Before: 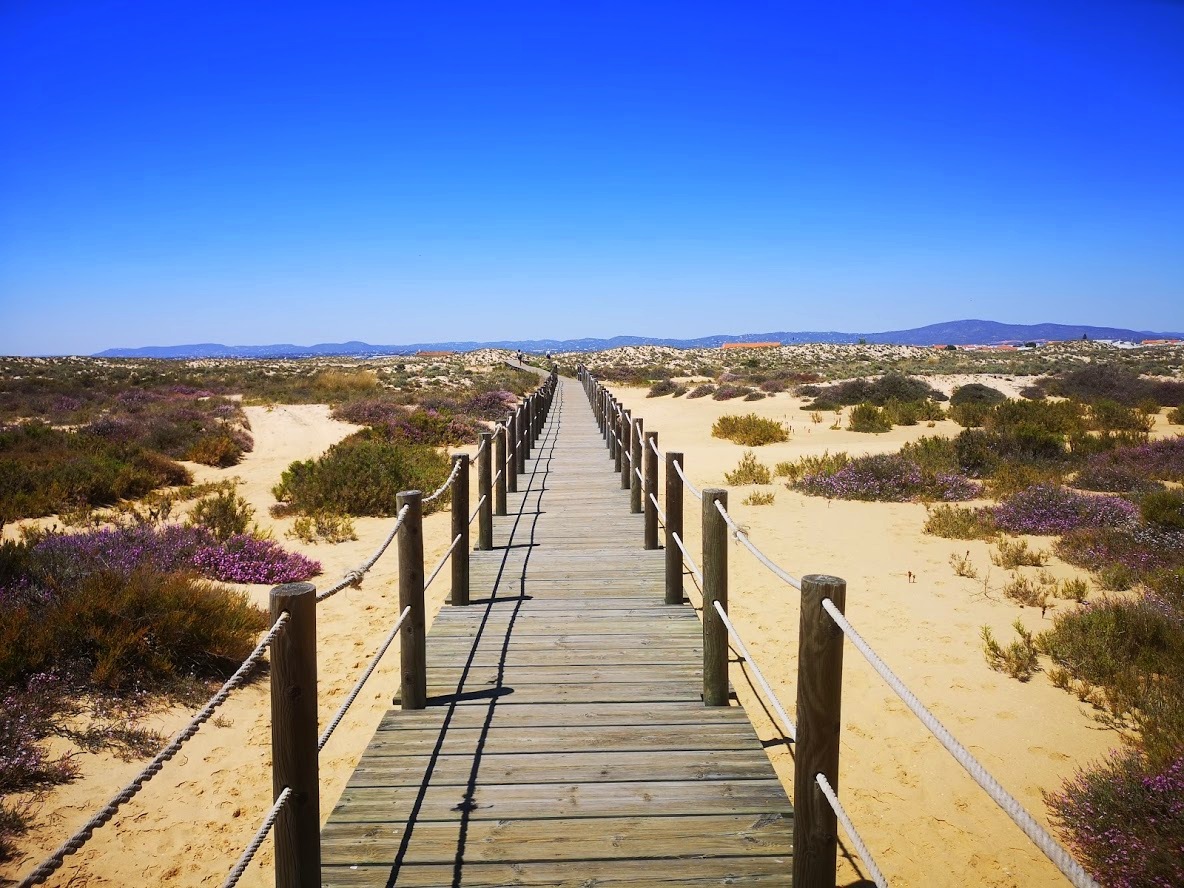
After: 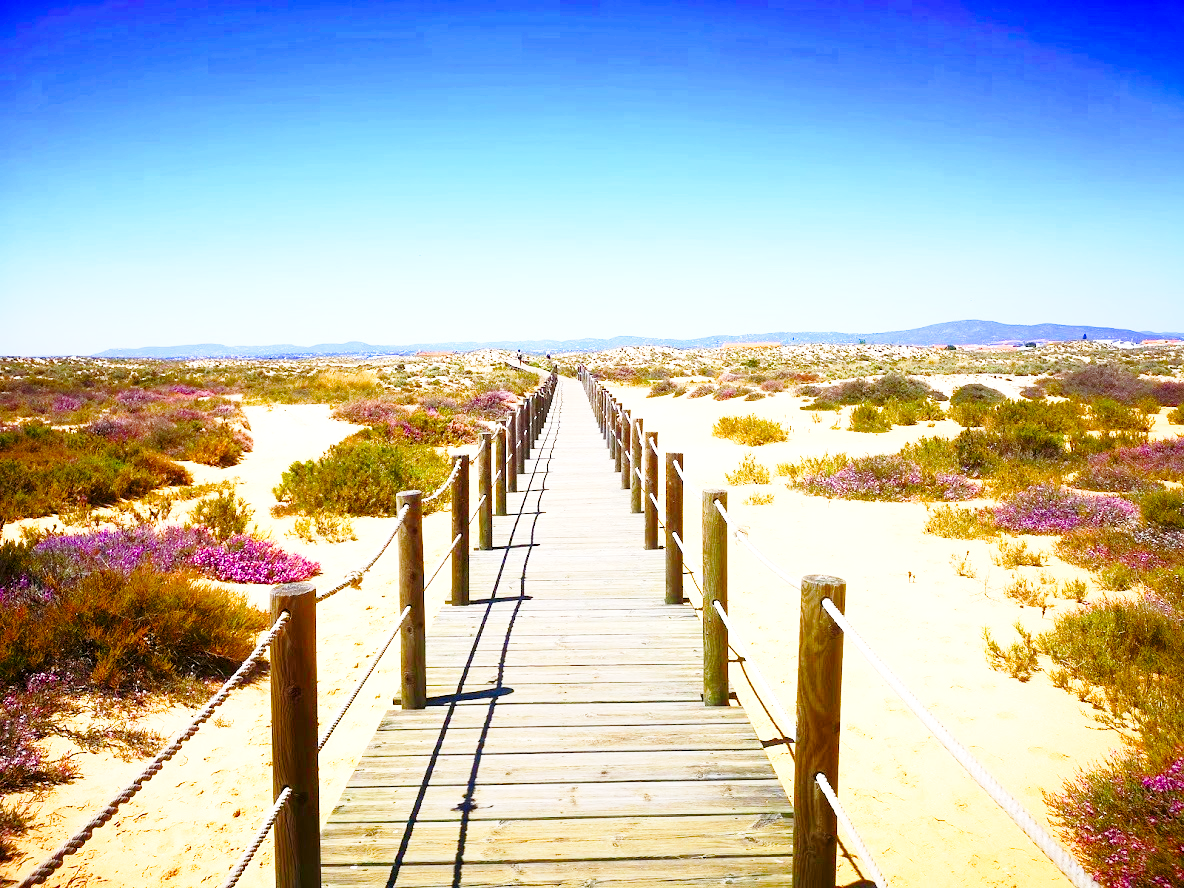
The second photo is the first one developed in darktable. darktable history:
base curve: curves: ch0 [(0, 0) (0.028, 0.03) (0.121, 0.232) (0.46, 0.748) (0.859, 0.968) (1, 1)], preserve colors none
exposure: exposure 1 EV, compensate highlight preservation false
color balance rgb: global offset › luminance -0.5%, perceptual saturation grading › highlights -17.77%, perceptual saturation grading › mid-tones 33.1%, perceptual saturation grading › shadows 50.52%, perceptual brilliance grading › highlights 10.8%, perceptual brilliance grading › shadows -10.8%, global vibrance 24.22%, contrast -25%
